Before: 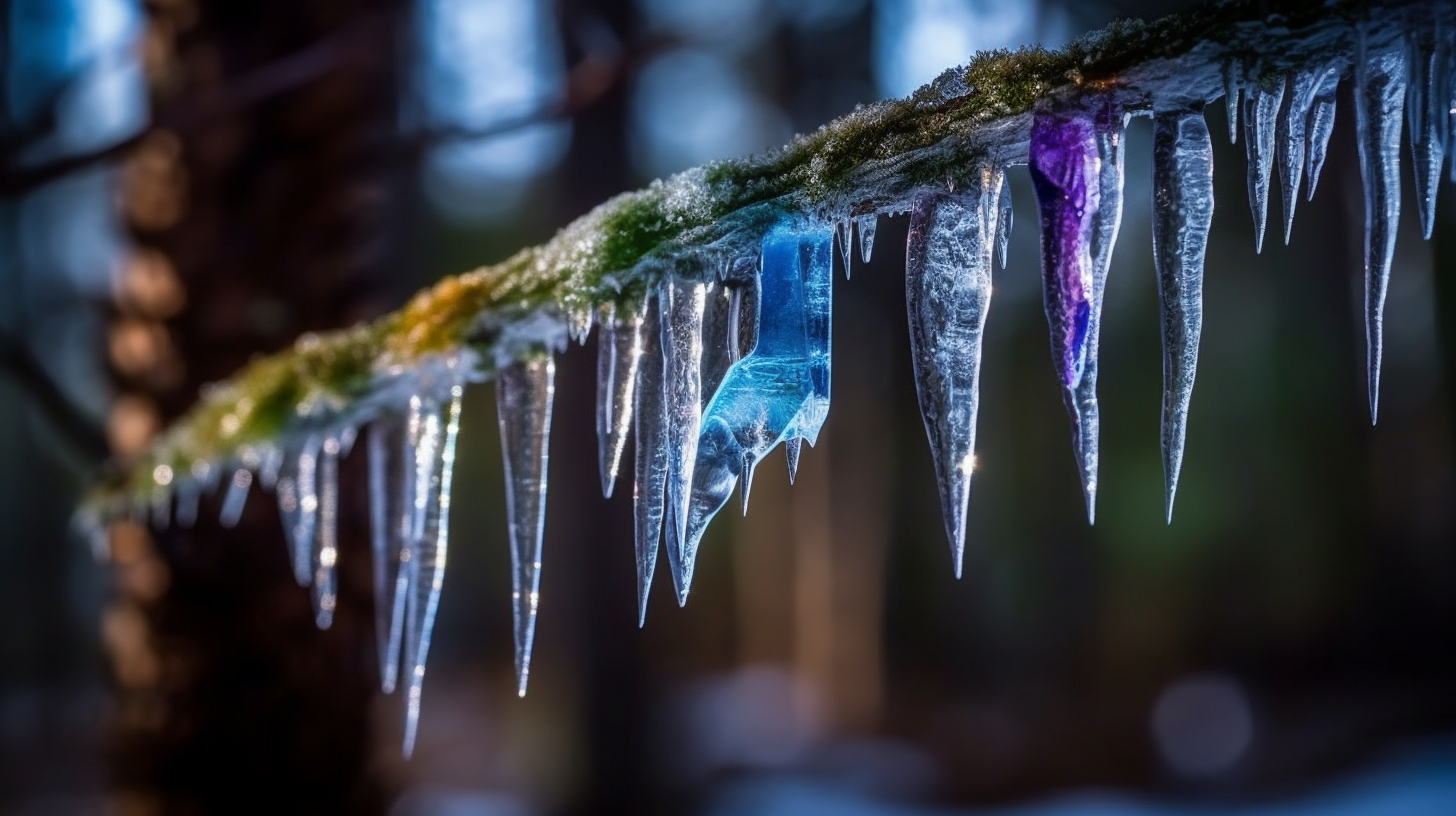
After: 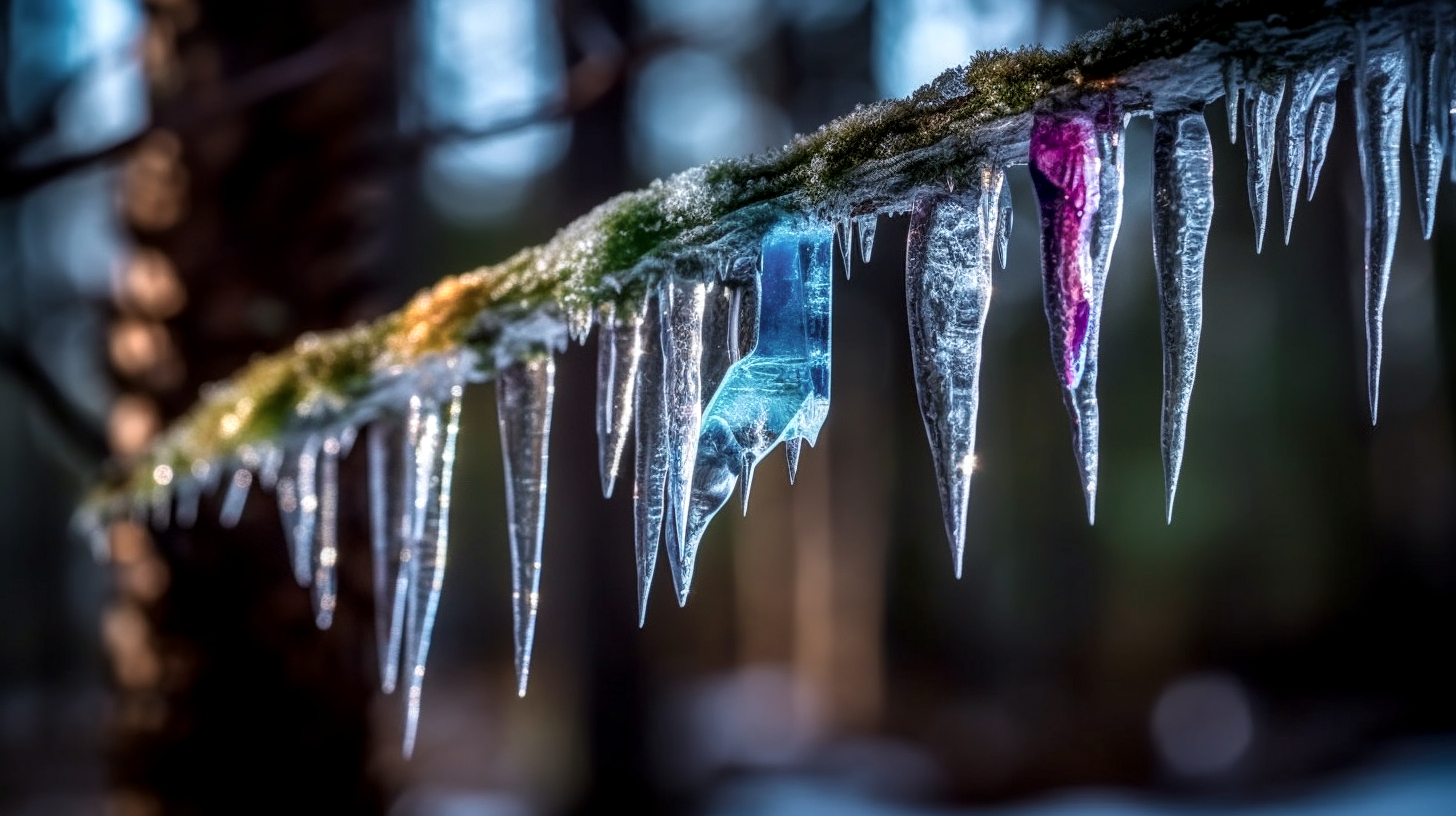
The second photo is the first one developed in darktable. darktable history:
color zones: curves: ch0 [(0.018, 0.548) (0.224, 0.64) (0.425, 0.447) (0.675, 0.575) (0.732, 0.579)]; ch1 [(0.066, 0.487) (0.25, 0.5) (0.404, 0.43) (0.75, 0.421) (0.956, 0.421)]; ch2 [(0.044, 0.561) (0.215, 0.465) (0.399, 0.544) (0.465, 0.548) (0.614, 0.447) (0.724, 0.43) (0.882, 0.623) (0.956, 0.632)]
local contrast: detail 130%
